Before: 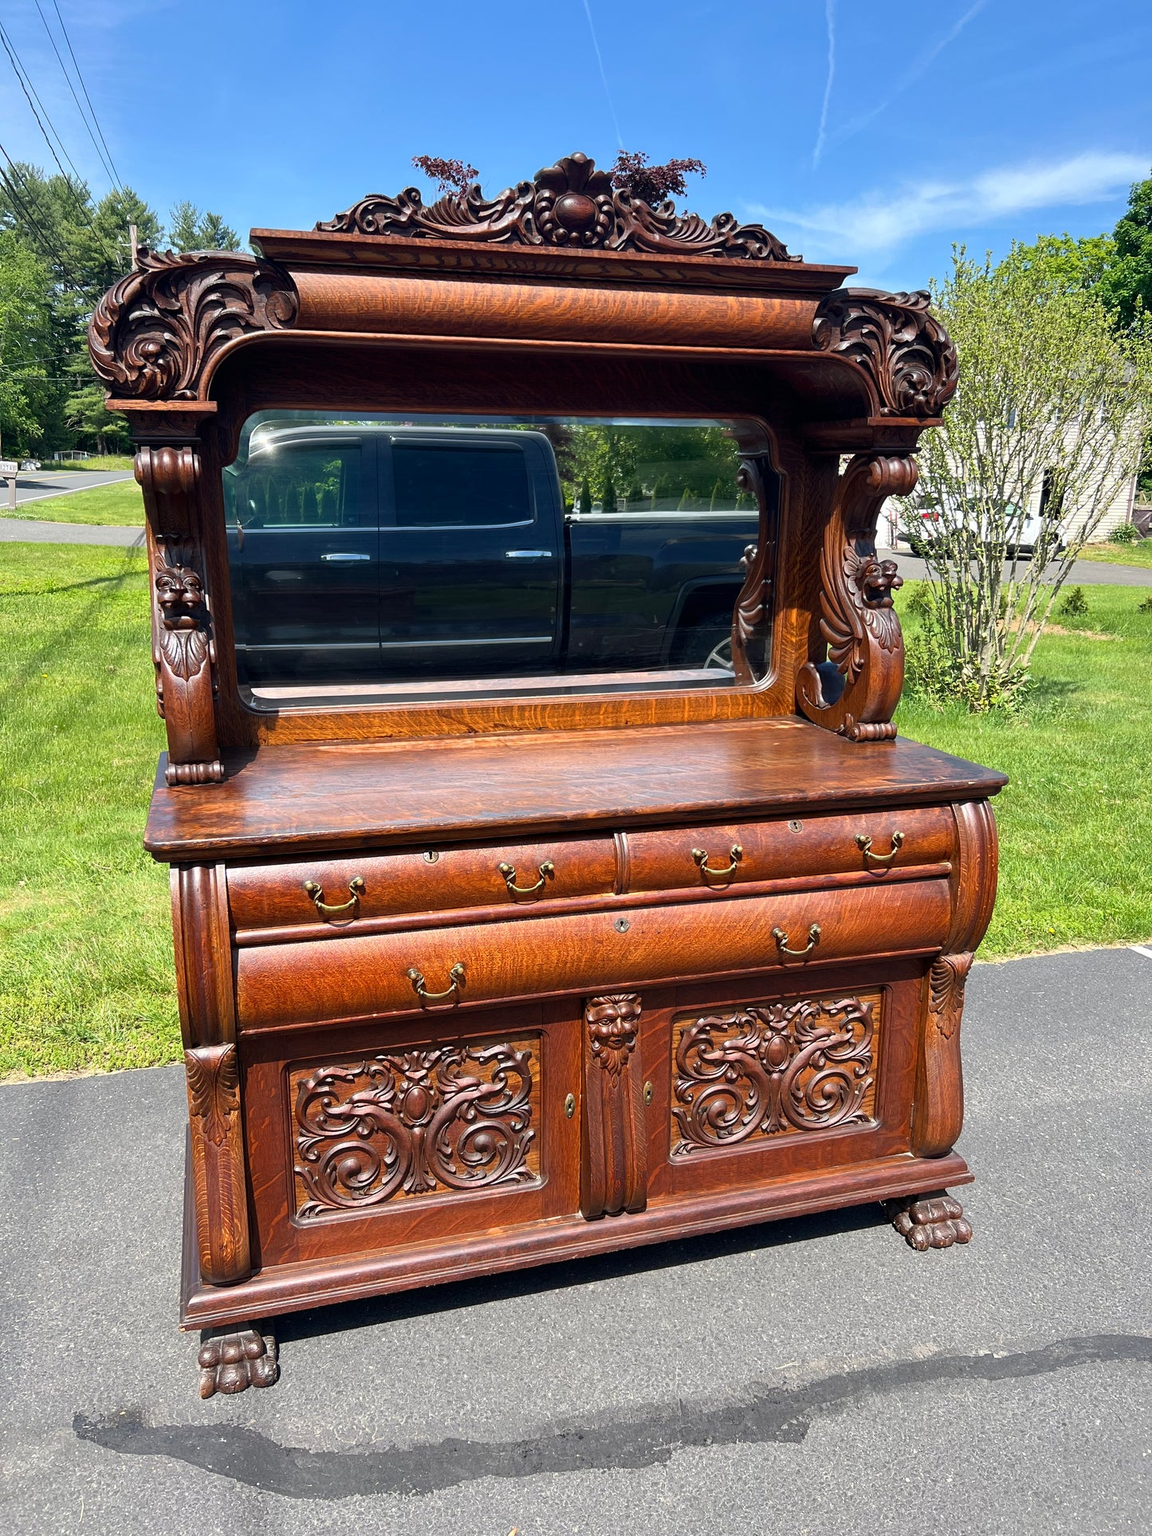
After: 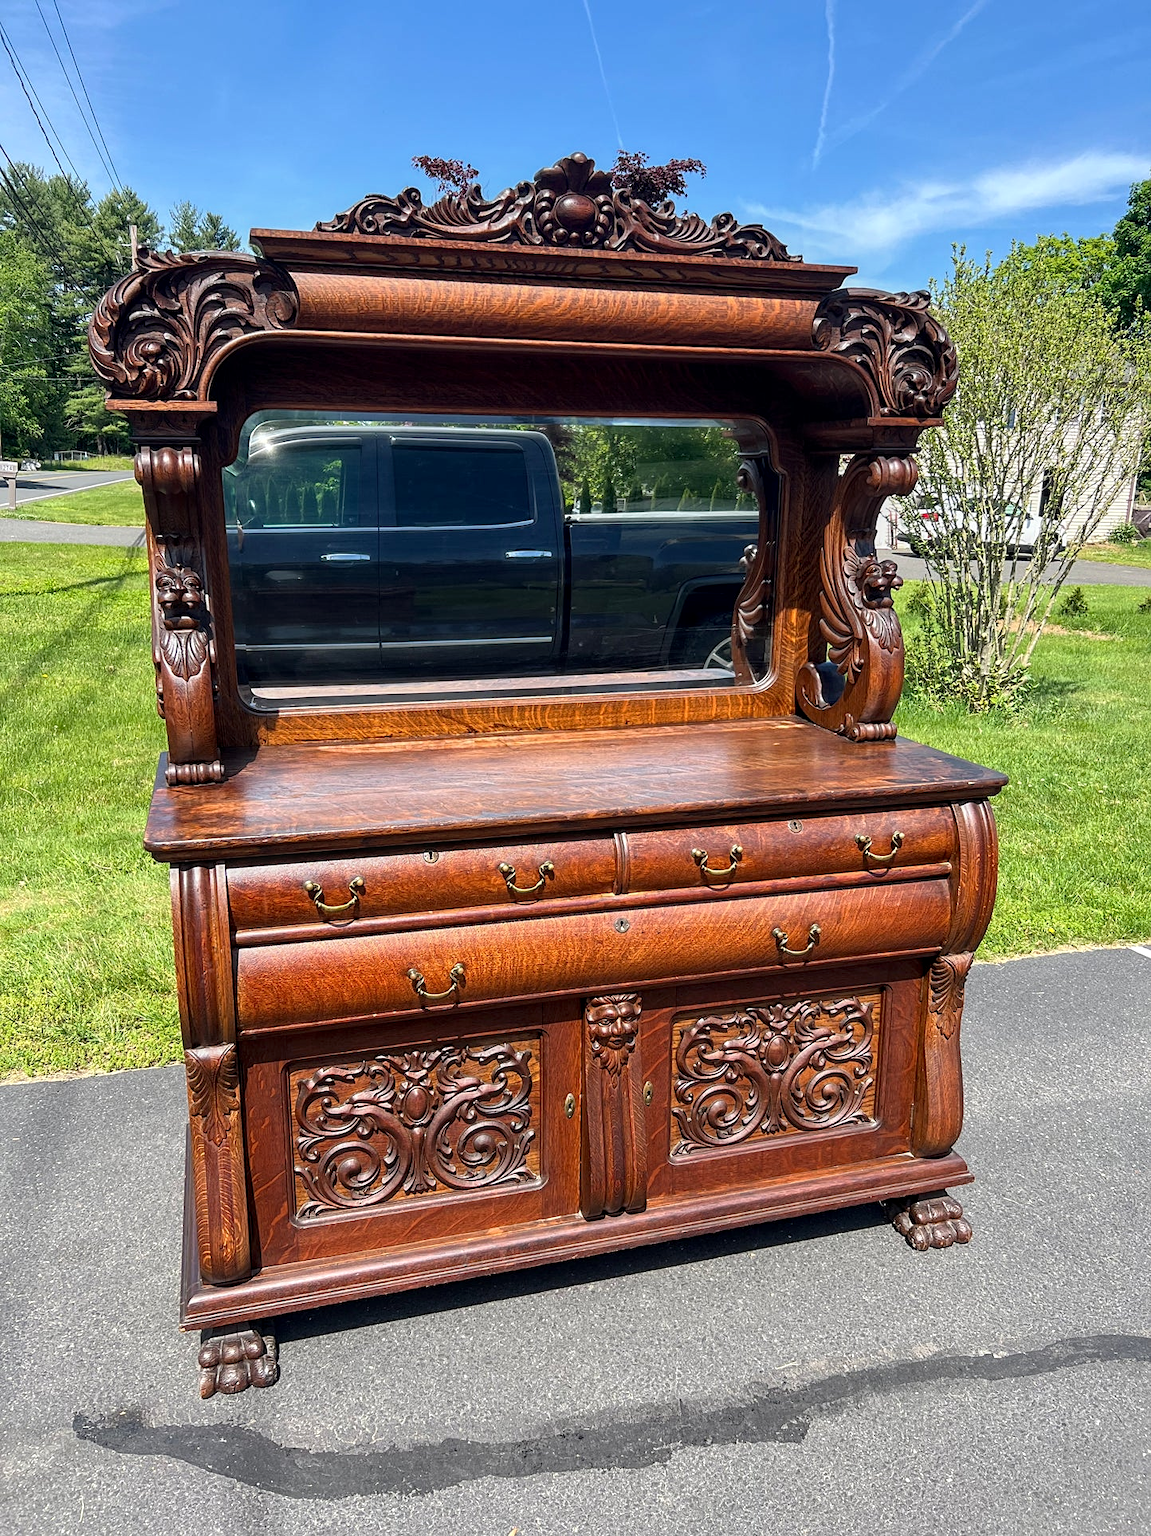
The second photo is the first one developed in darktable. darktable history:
local contrast: on, module defaults
sharpen: amount 0.204
